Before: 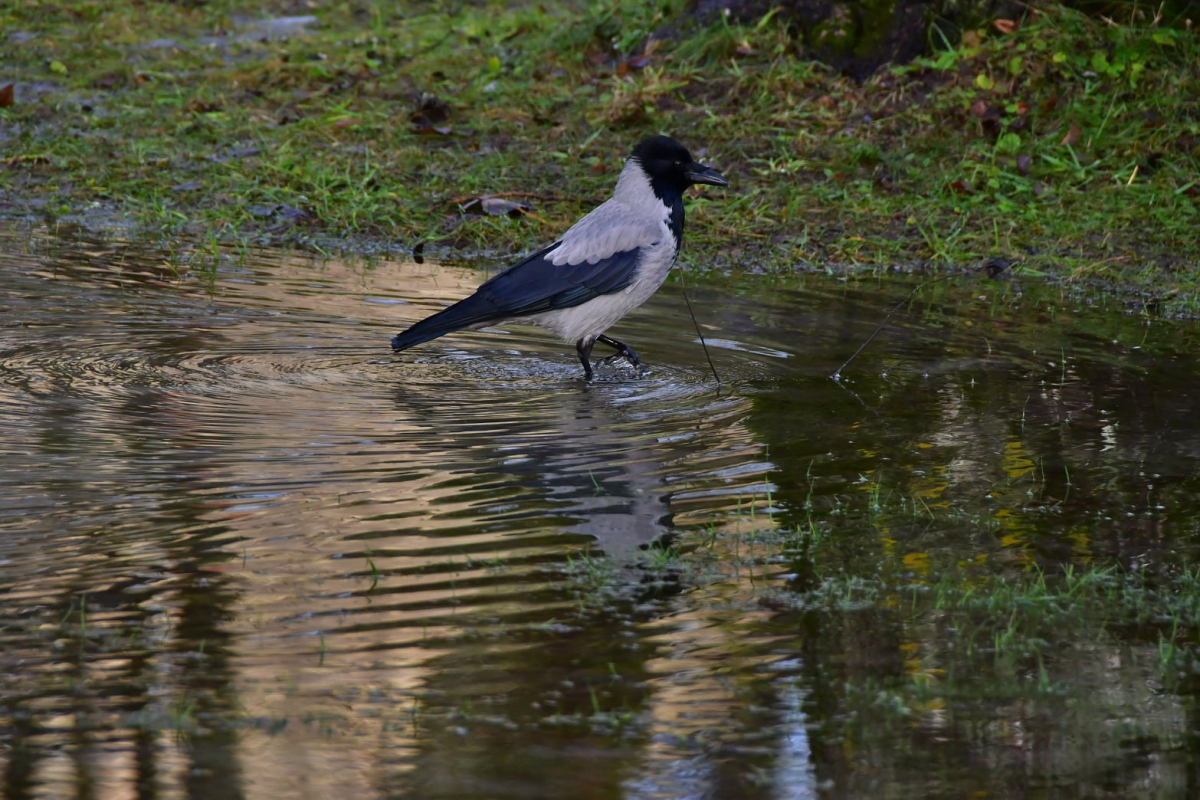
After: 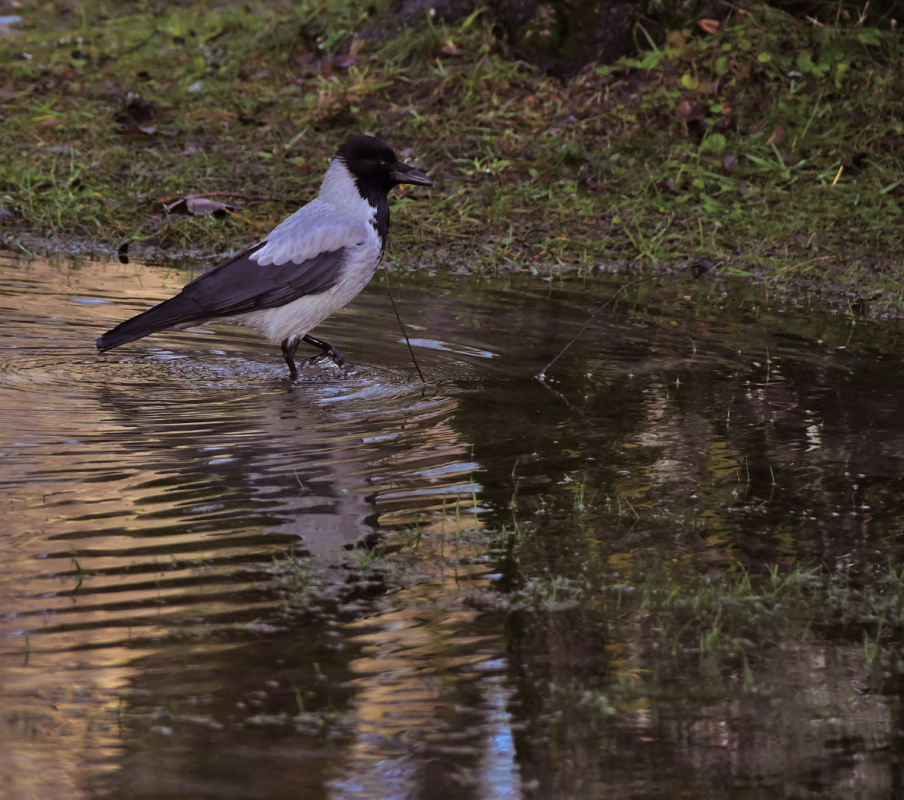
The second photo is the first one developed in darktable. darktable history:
split-toning: shadows › saturation 0.2
shadows and highlights: shadows 25, highlights -25
color balance rgb: linear chroma grading › global chroma 15%, perceptual saturation grading › global saturation 30%
crop and rotate: left 24.6%
